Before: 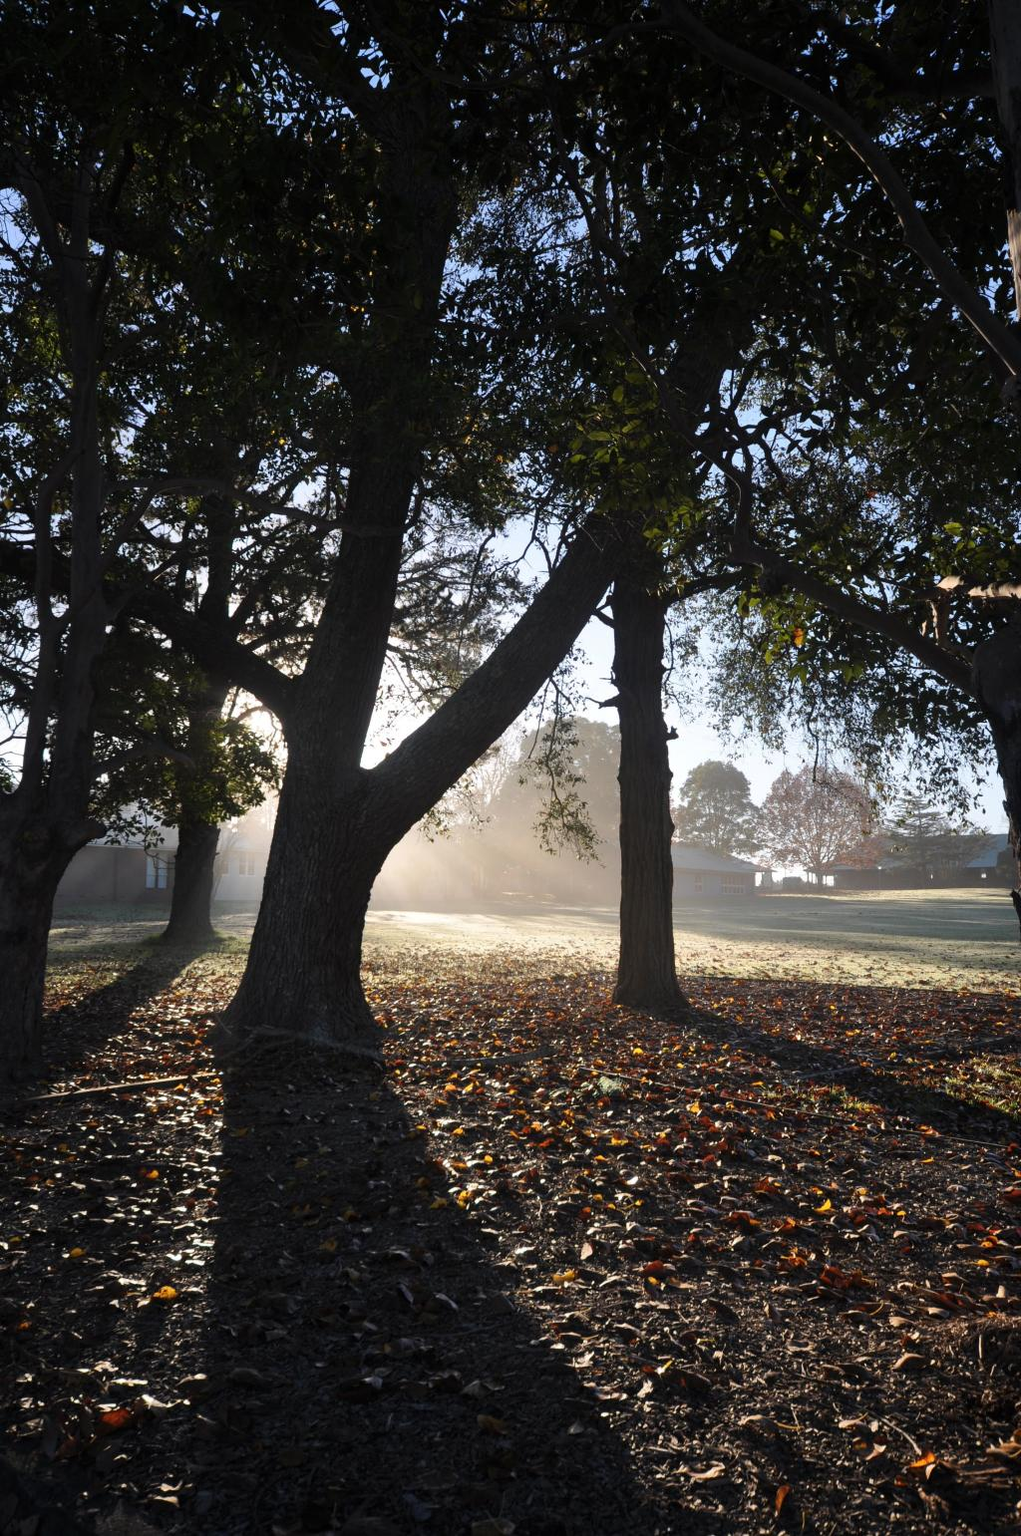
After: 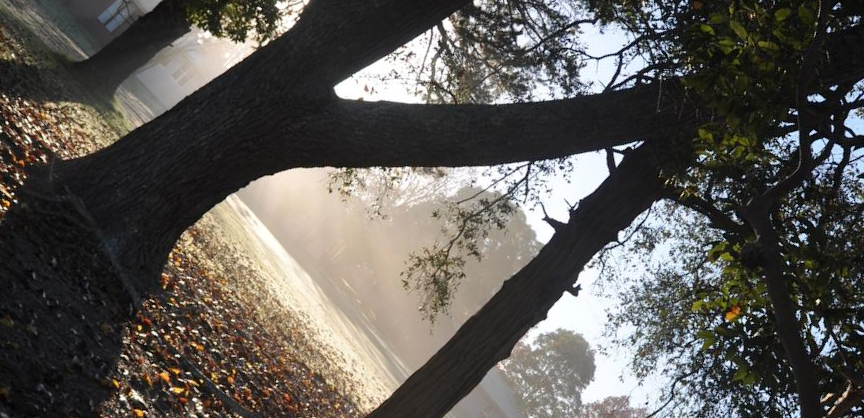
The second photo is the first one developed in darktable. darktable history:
crop and rotate: angle -45.95°, top 16.177%, right 0.969%, bottom 11.673%
tone equalizer: edges refinement/feathering 500, mask exposure compensation -1.57 EV, preserve details no
